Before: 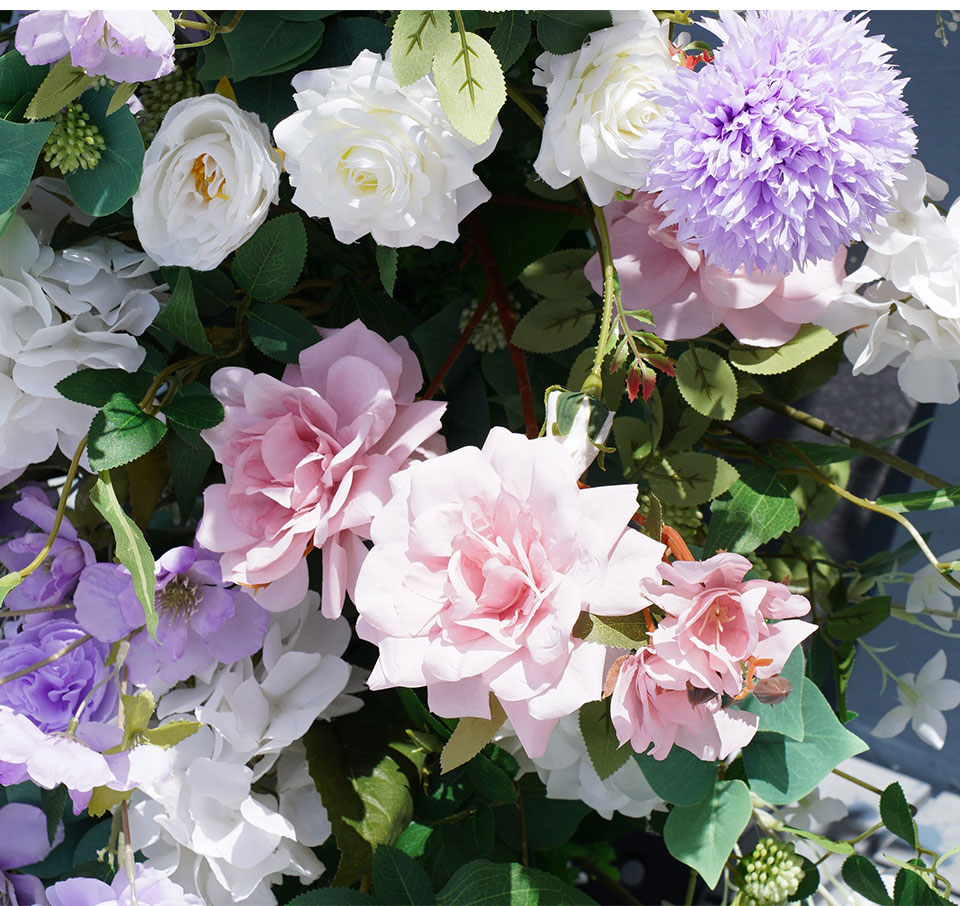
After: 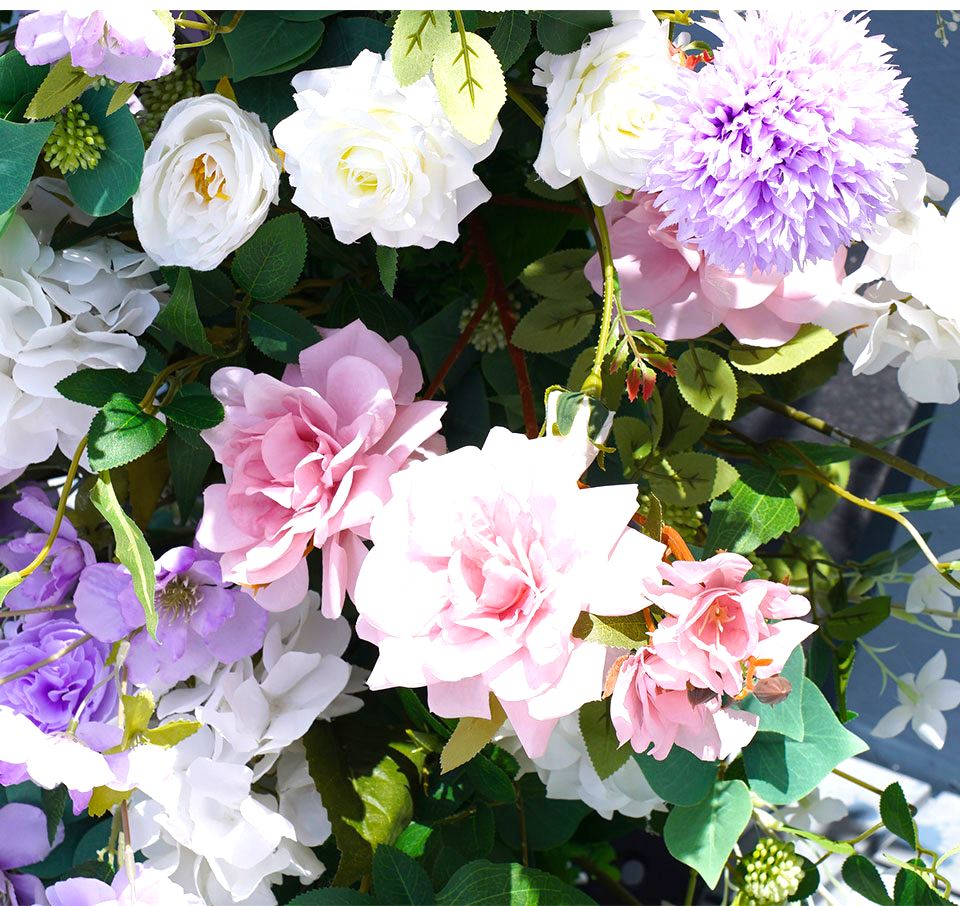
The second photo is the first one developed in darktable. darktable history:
contrast brightness saturation: saturation -0.17
exposure: exposure 0.559 EV, compensate highlight preservation false
color balance rgb: linear chroma grading › global chroma 15%, perceptual saturation grading › global saturation 30%
